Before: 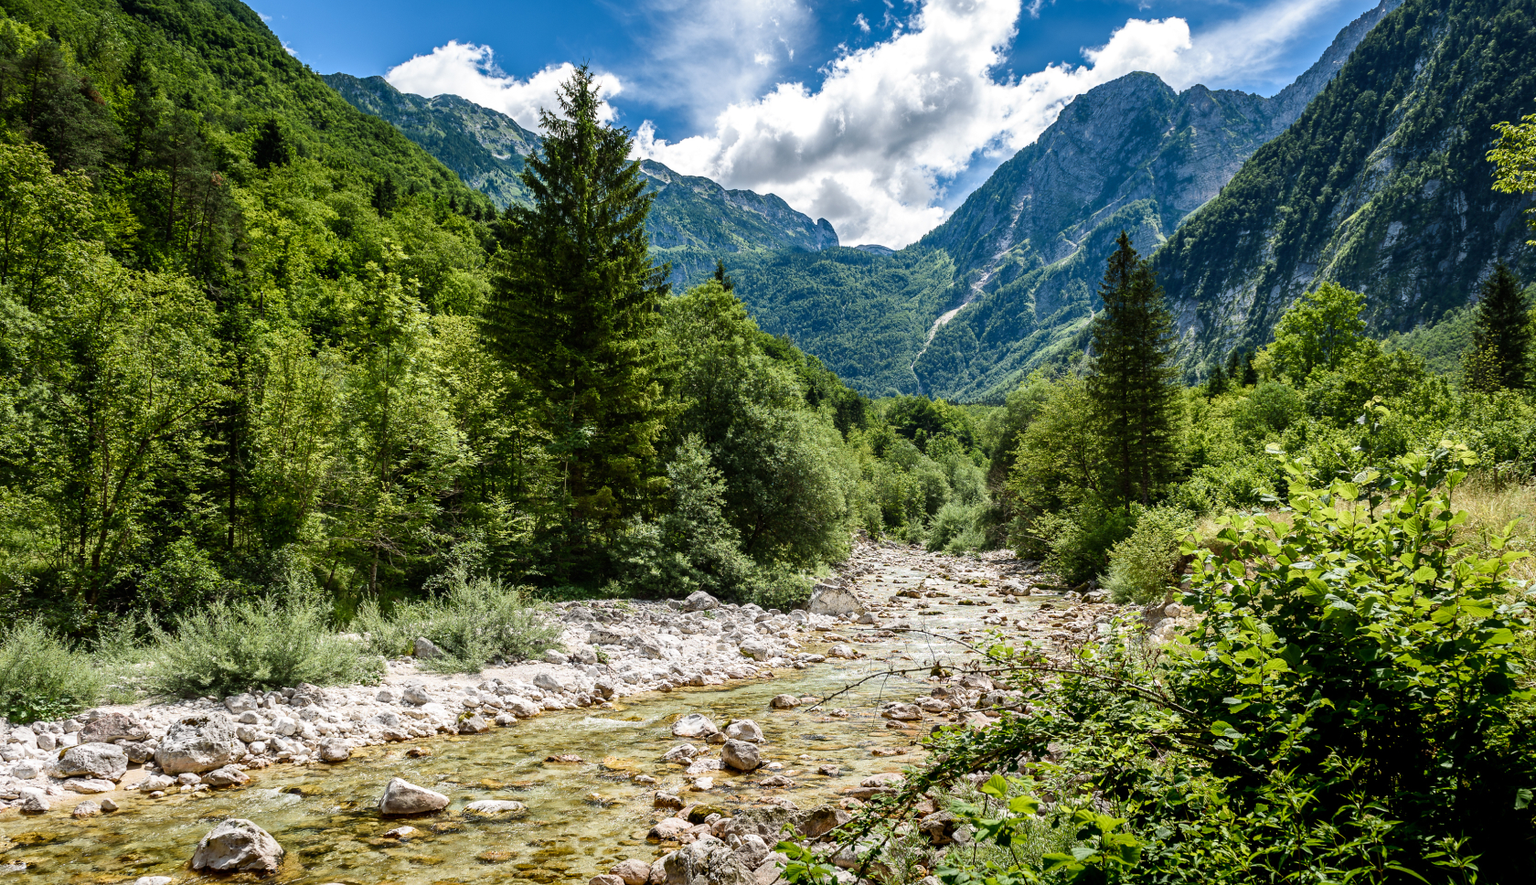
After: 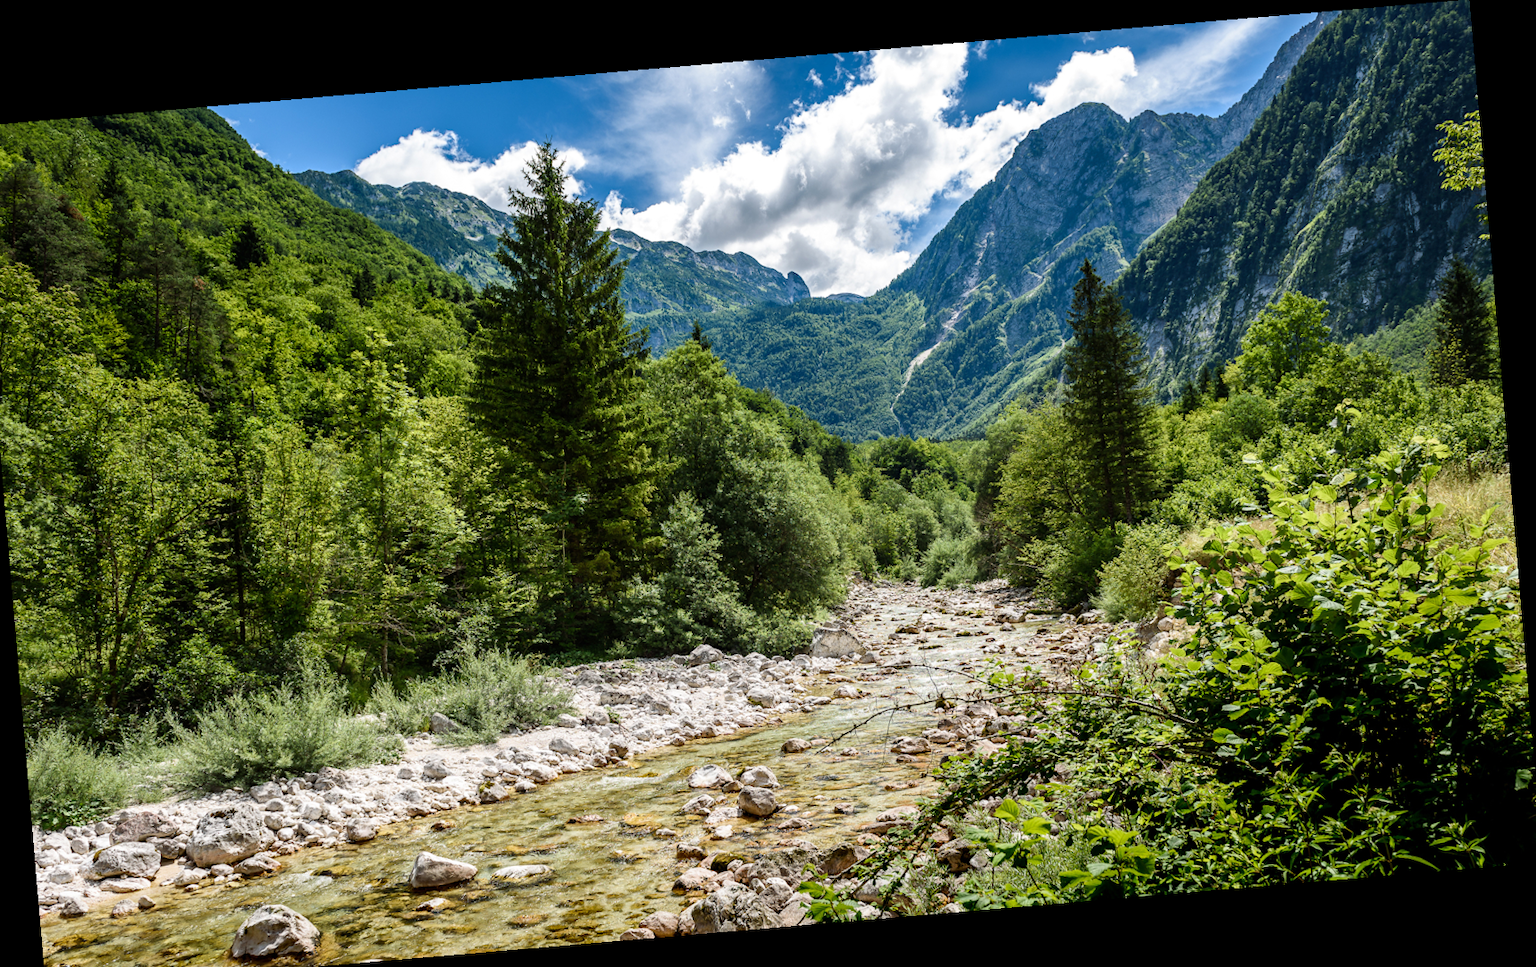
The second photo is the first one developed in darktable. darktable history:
crop: left 1.743%, right 0.268%, bottom 2.011%
rotate and perspective: rotation -4.86°, automatic cropping off
